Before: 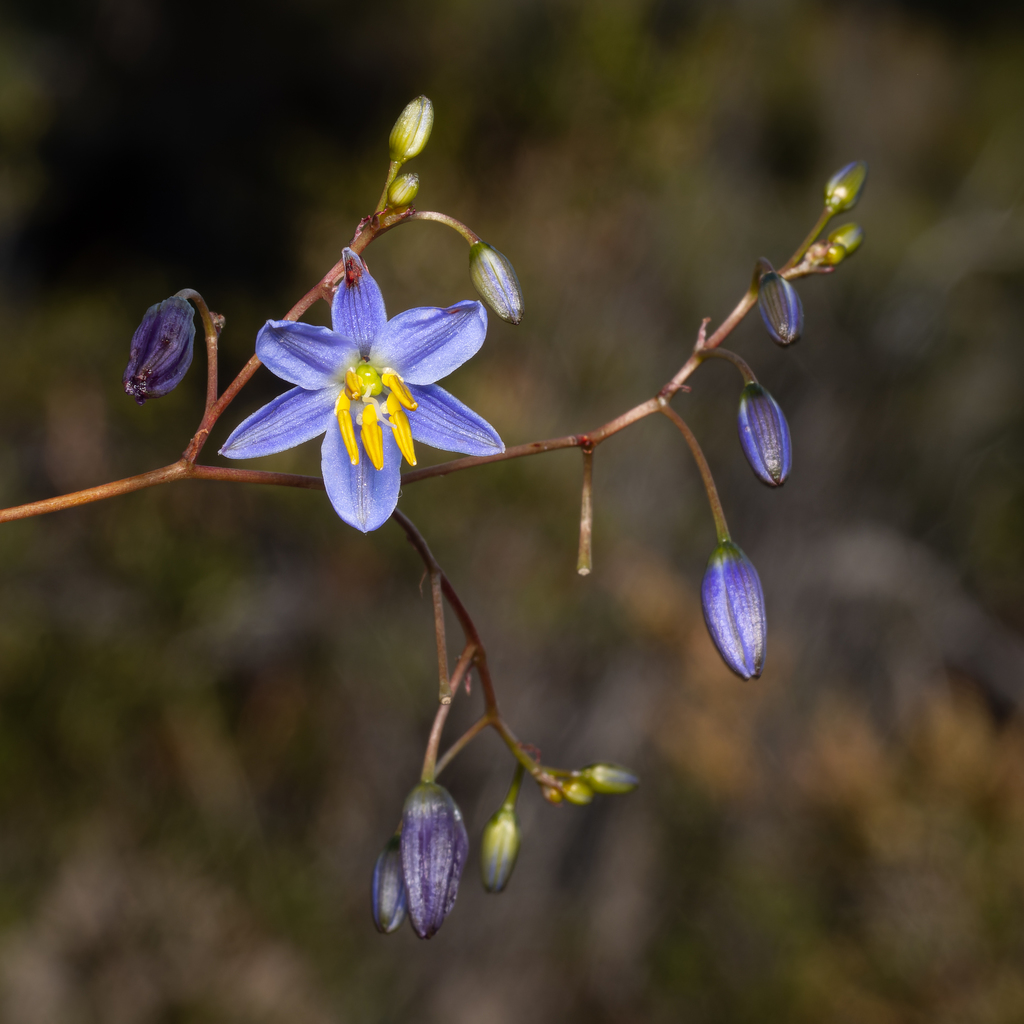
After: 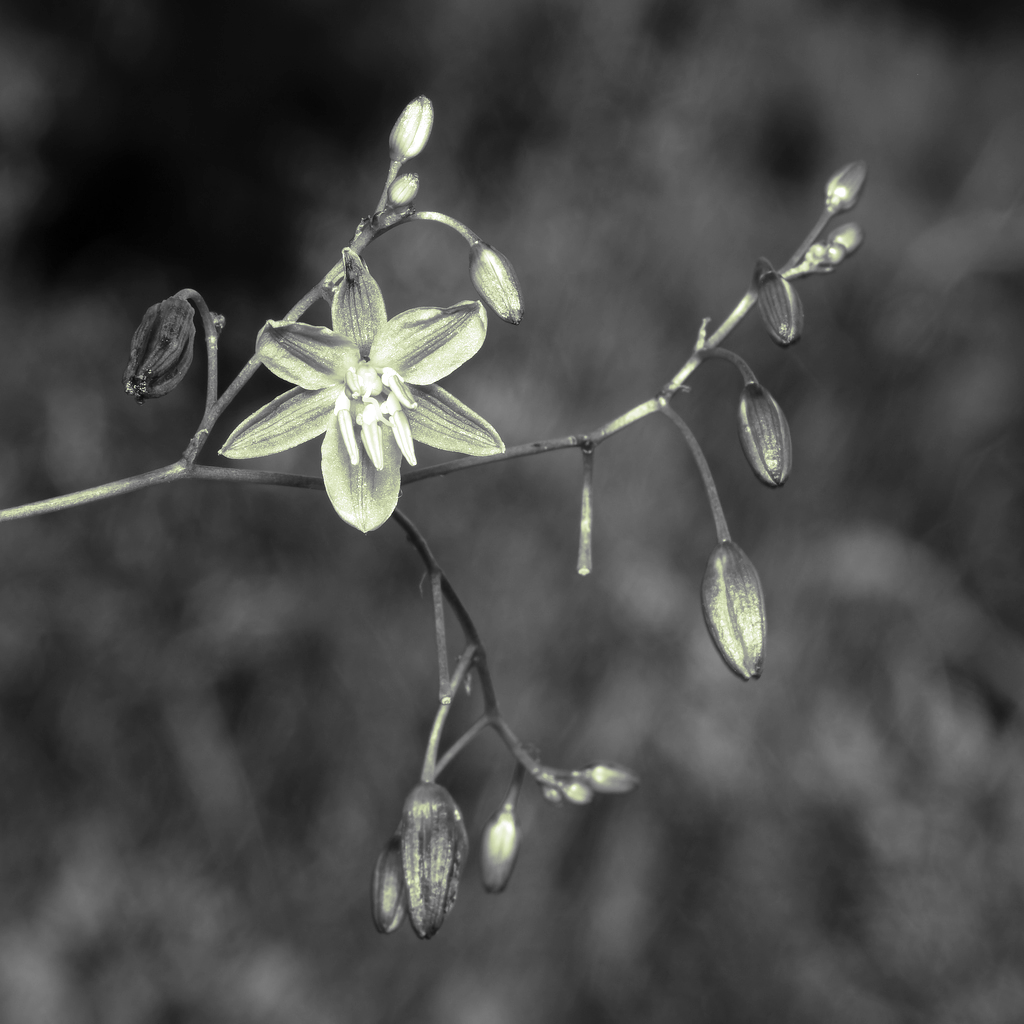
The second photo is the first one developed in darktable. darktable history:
monochrome: on, module defaults
exposure: exposure 0.6 EV, compensate highlight preservation false
split-toning: shadows › hue 290.82°, shadows › saturation 0.34, highlights › saturation 0.38, balance 0, compress 50%
